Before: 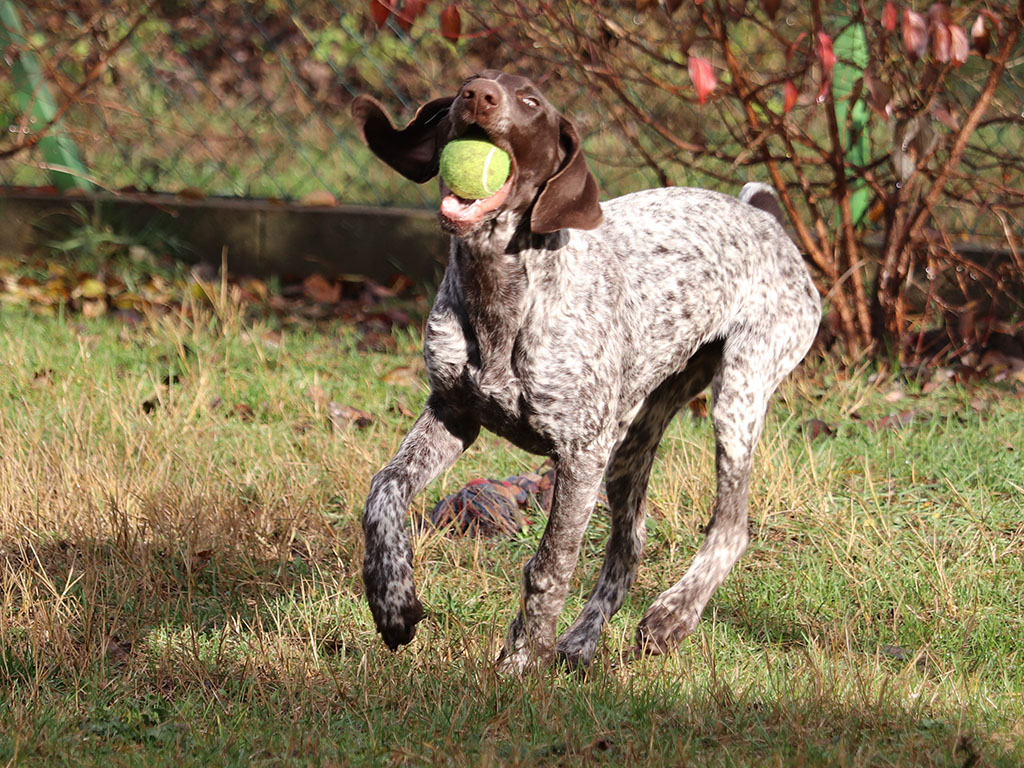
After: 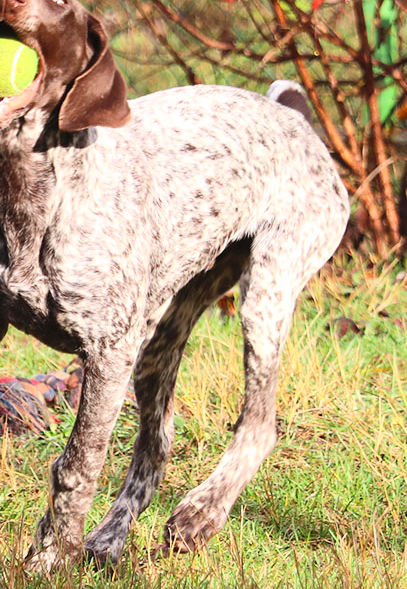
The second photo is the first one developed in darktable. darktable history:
crop: left 46.108%, top 13.377%, right 14.114%, bottom 9.861%
contrast brightness saturation: contrast 0.236, brightness 0.257, saturation 0.379
